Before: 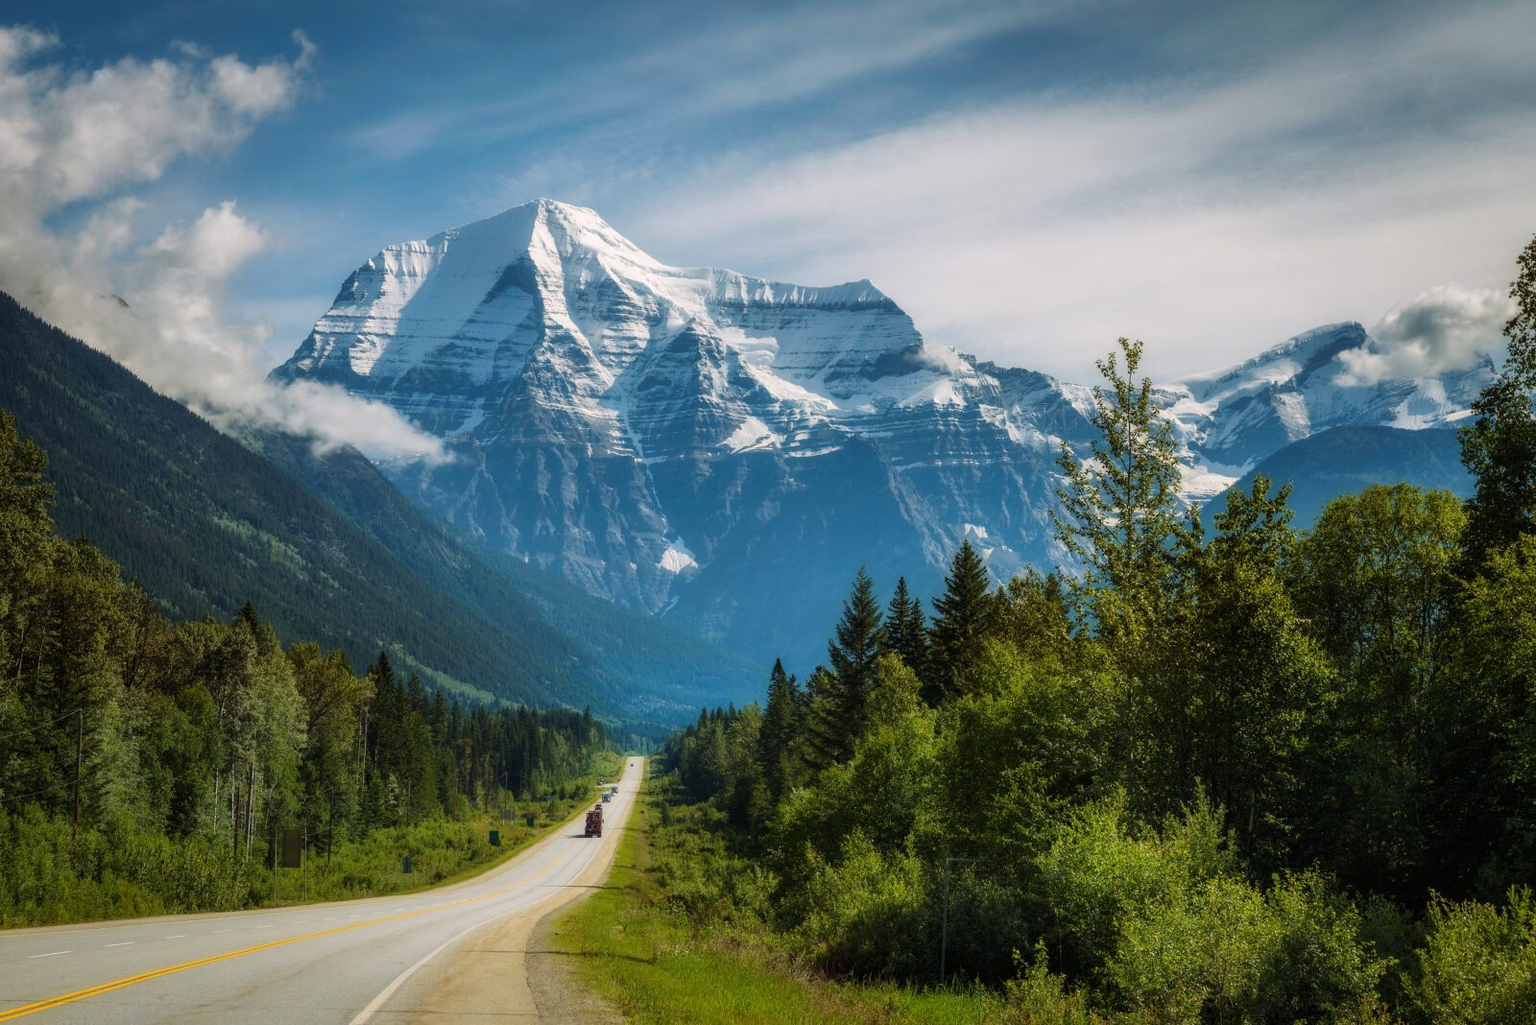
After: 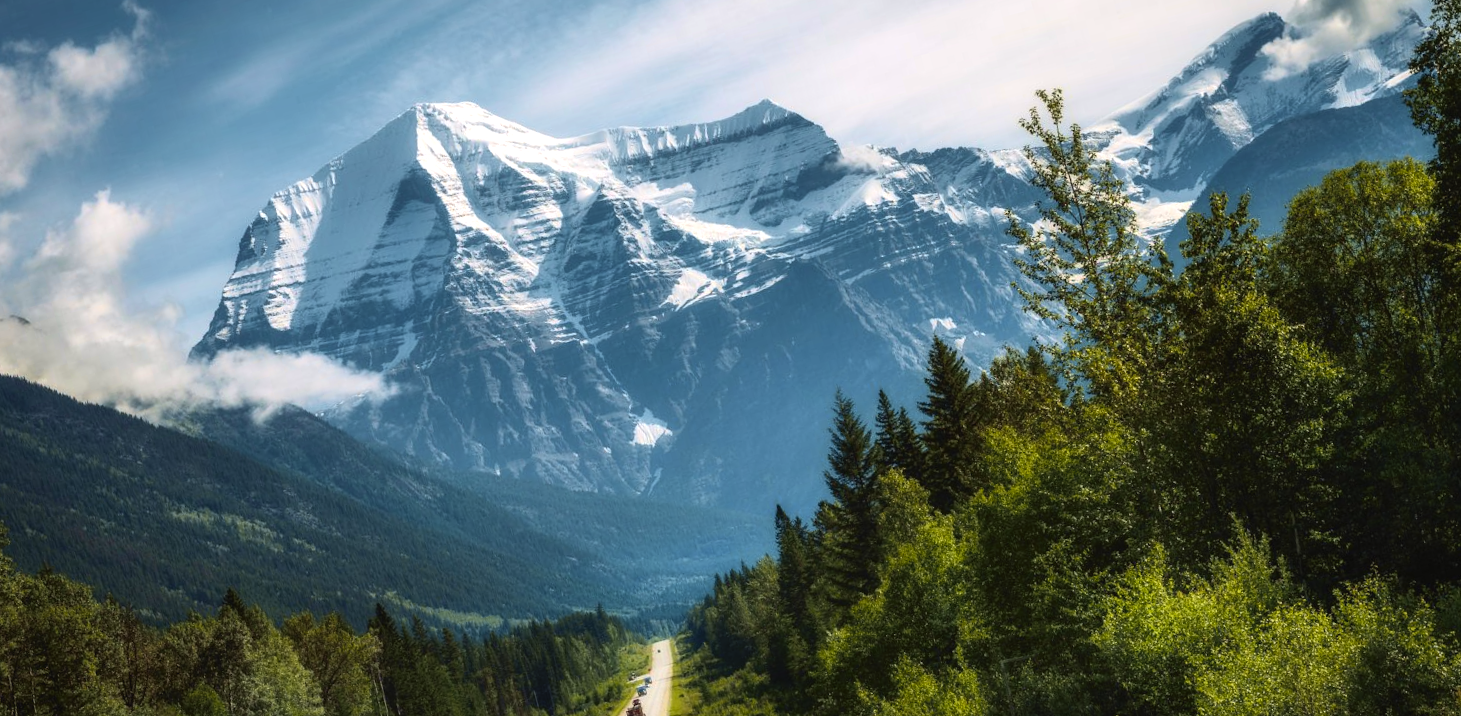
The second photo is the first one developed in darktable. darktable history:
tone equalizer: -8 EV -0.417 EV, -7 EV -0.389 EV, -6 EV -0.333 EV, -5 EV -0.222 EV, -3 EV 0.222 EV, -2 EV 0.333 EV, -1 EV 0.389 EV, +0 EV 0.417 EV, edges refinement/feathering 500, mask exposure compensation -1.57 EV, preserve details no
rotate and perspective: rotation -14.8°, crop left 0.1, crop right 0.903, crop top 0.25, crop bottom 0.748
tone curve: curves: ch0 [(0, 0.024) (0.119, 0.146) (0.474, 0.485) (0.718, 0.739) (0.817, 0.839) (1, 0.998)]; ch1 [(0, 0) (0.377, 0.416) (0.439, 0.451) (0.477, 0.477) (0.501, 0.503) (0.538, 0.544) (0.58, 0.602) (0.664, 0.676) (0.783, 0.804) (1, 1)]; ch2 [(0, 0) (0.38, 0.405) (0.463, 0.456) (0.498, 0.497) (0.524, 0.535) (0.578, 0.576) (0.648, 0.665) (1, 1)], color space Lab, independent channels, preserve colors none
